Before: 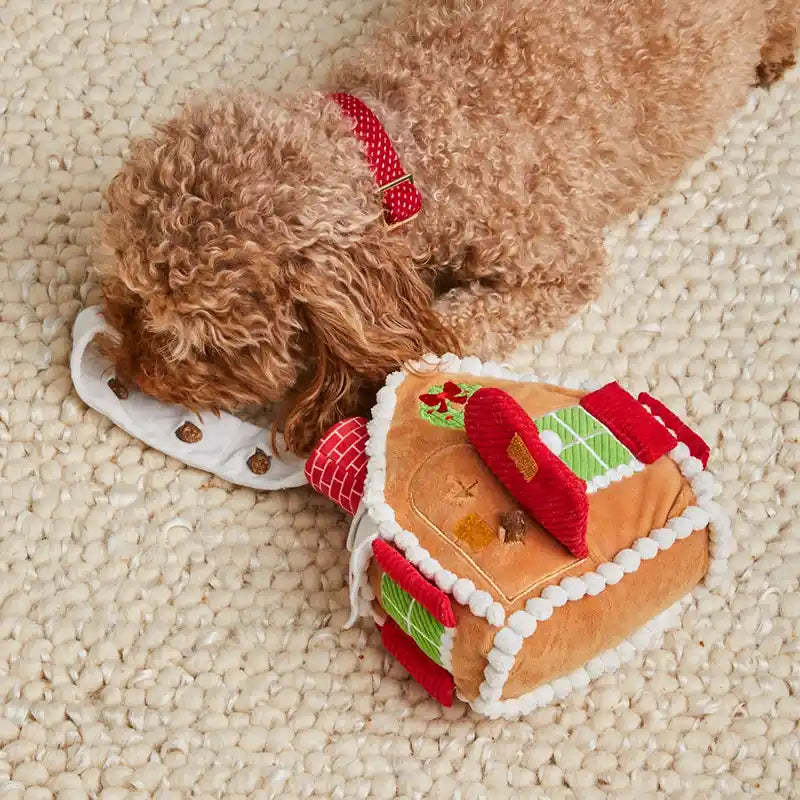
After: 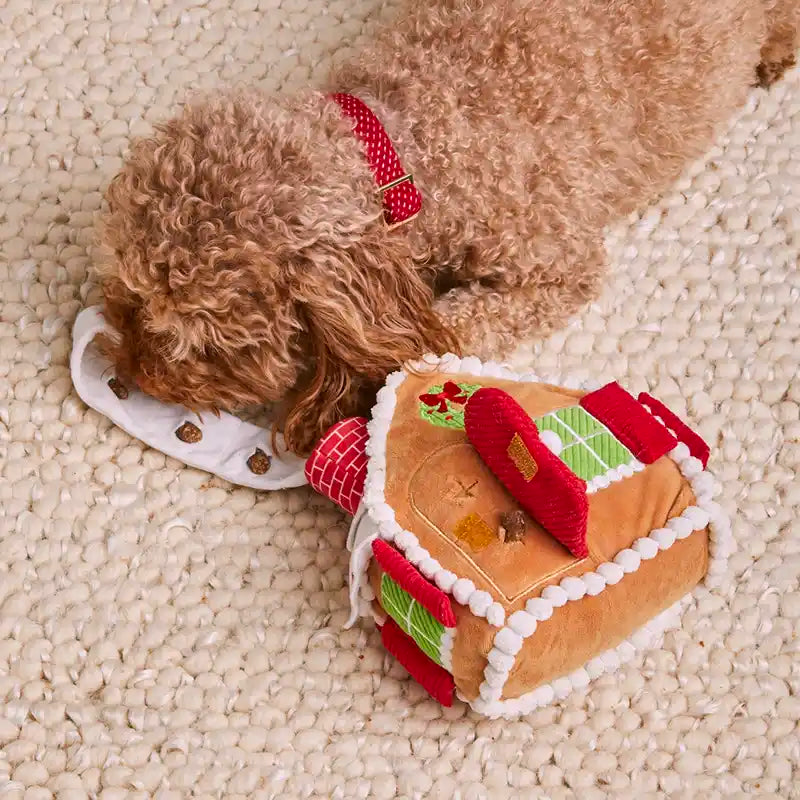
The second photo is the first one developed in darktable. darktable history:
white balance: red 0.984, blue 1.059
color correction: highlights a* 5.81, highlights b* 4.84
